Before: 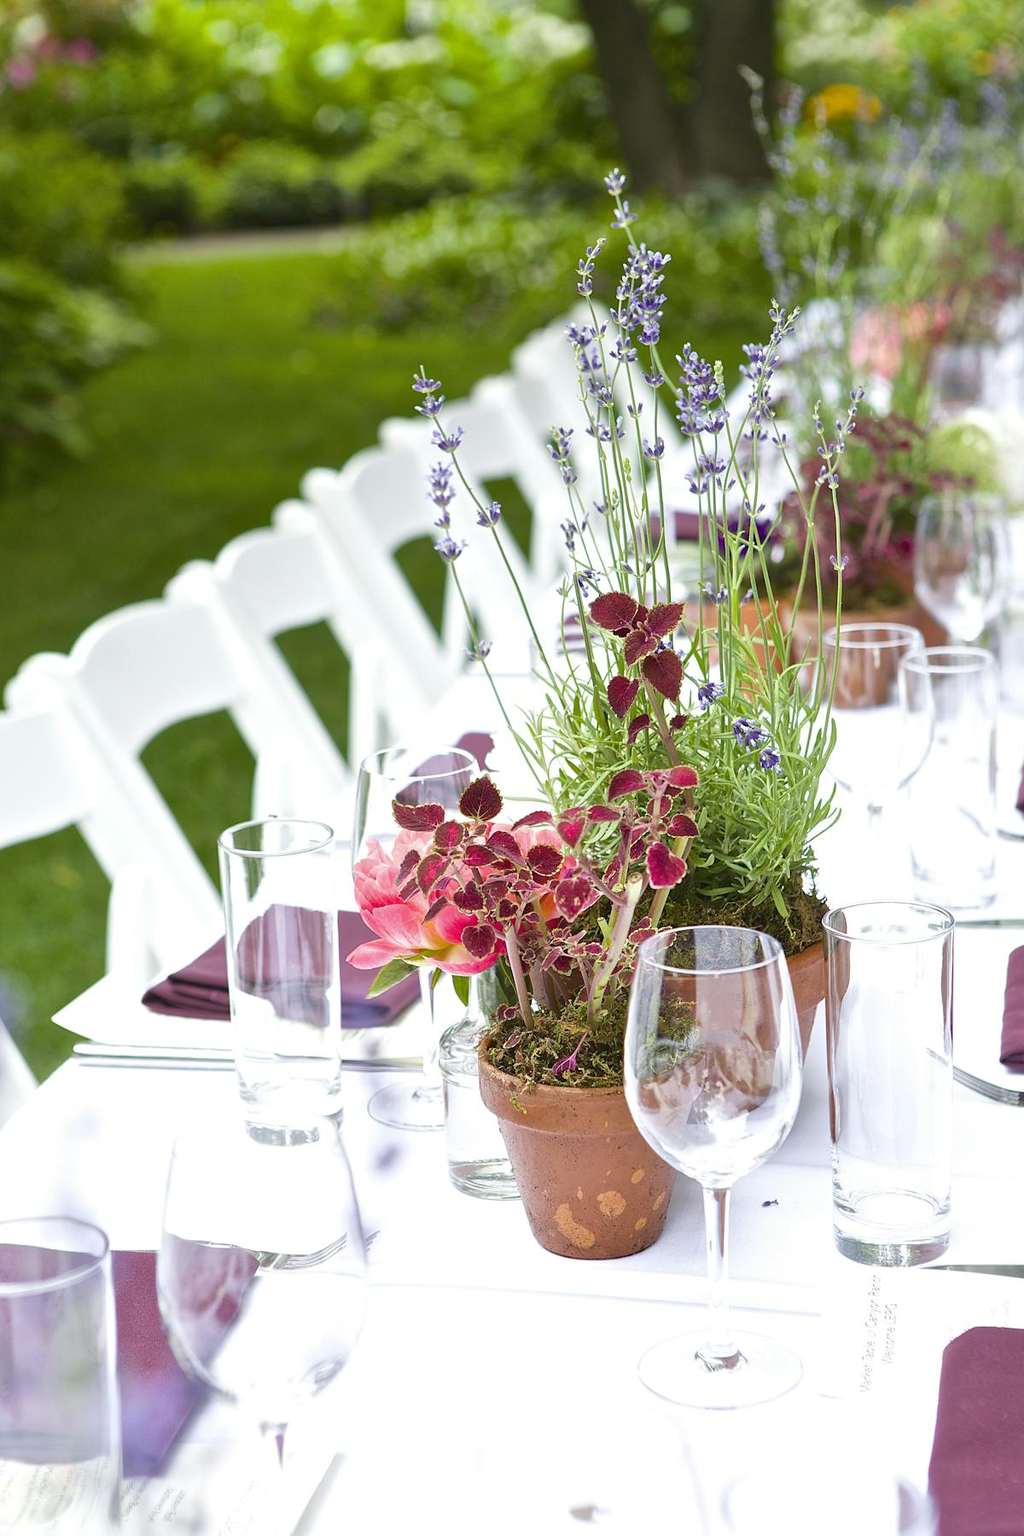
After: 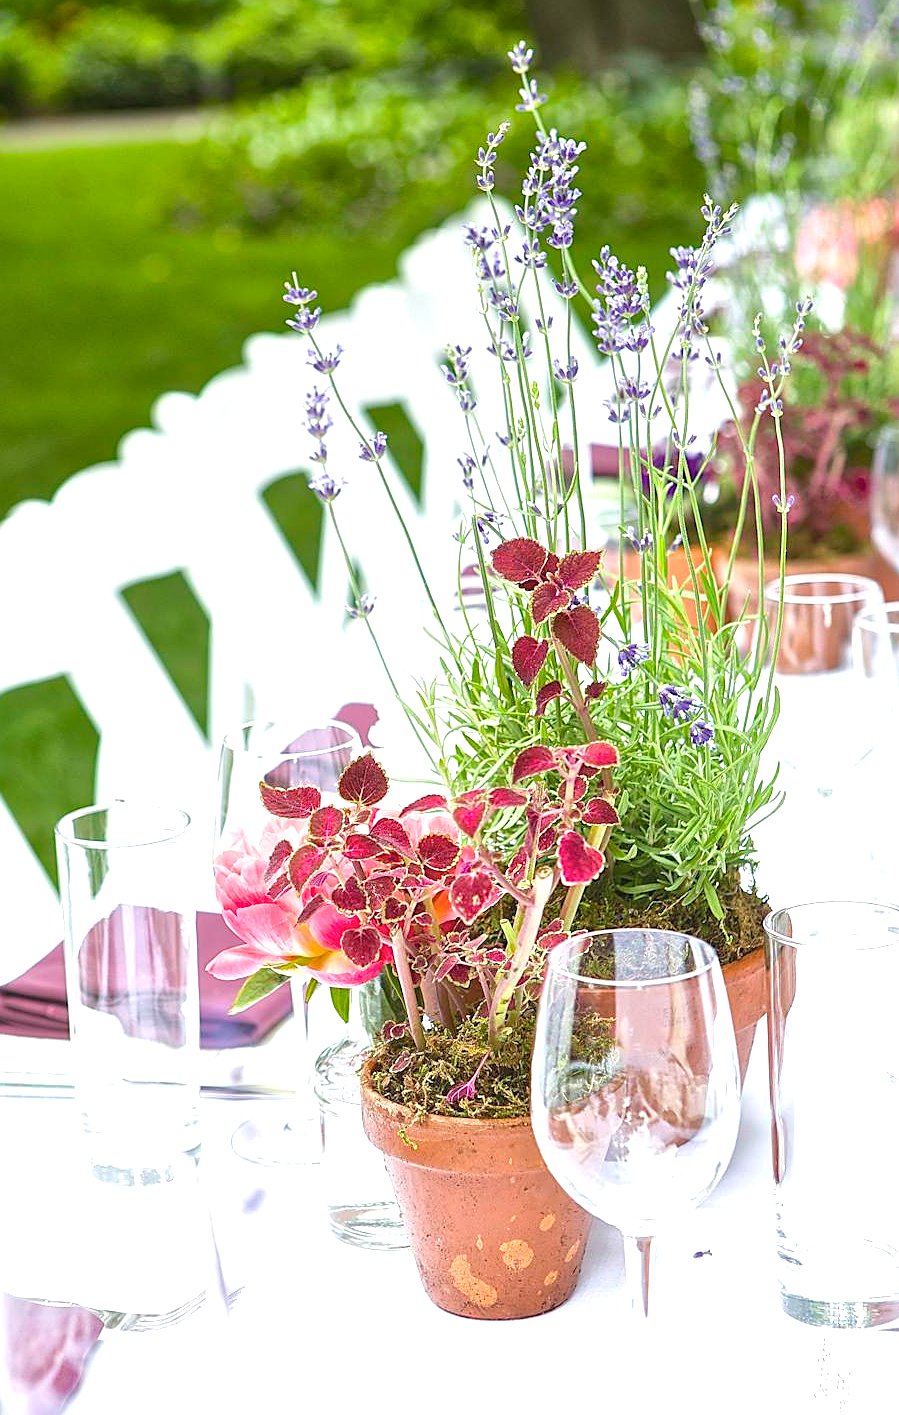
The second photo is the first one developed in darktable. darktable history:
exposure: exposure 0.604 EV, compensate exposure bias true, compensate highlight preservation false
sharpen: on, module defaults
local contrast: detail 110%
crop: left 16.669%, top 8.667%, right 8.367%, bottom 12.679%
